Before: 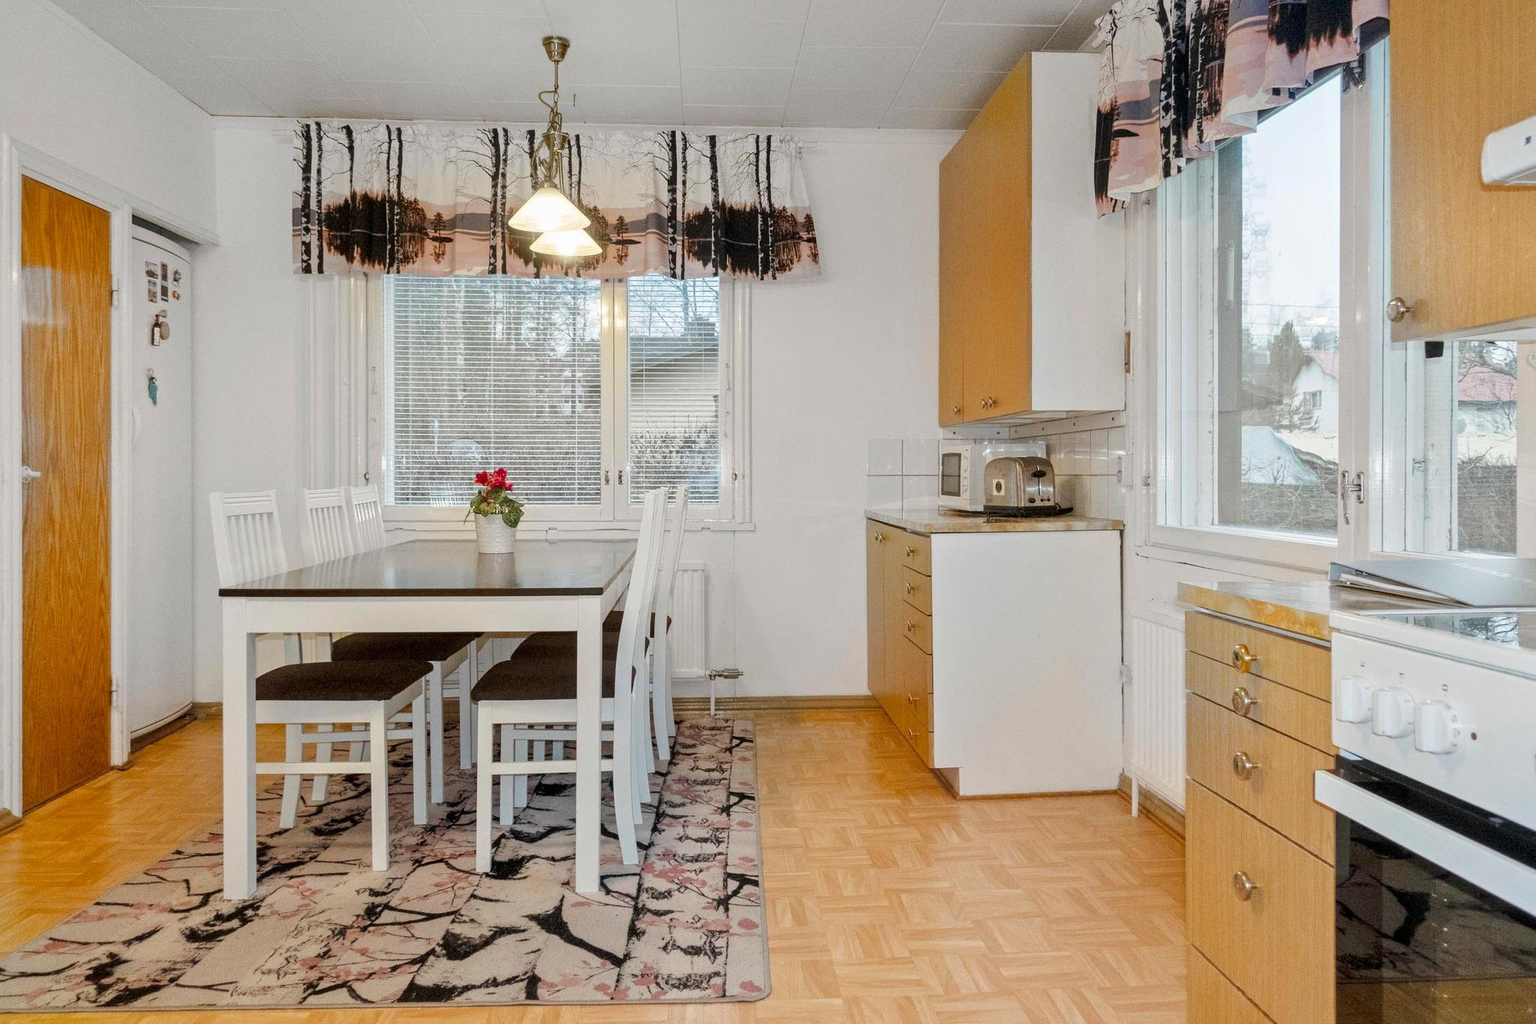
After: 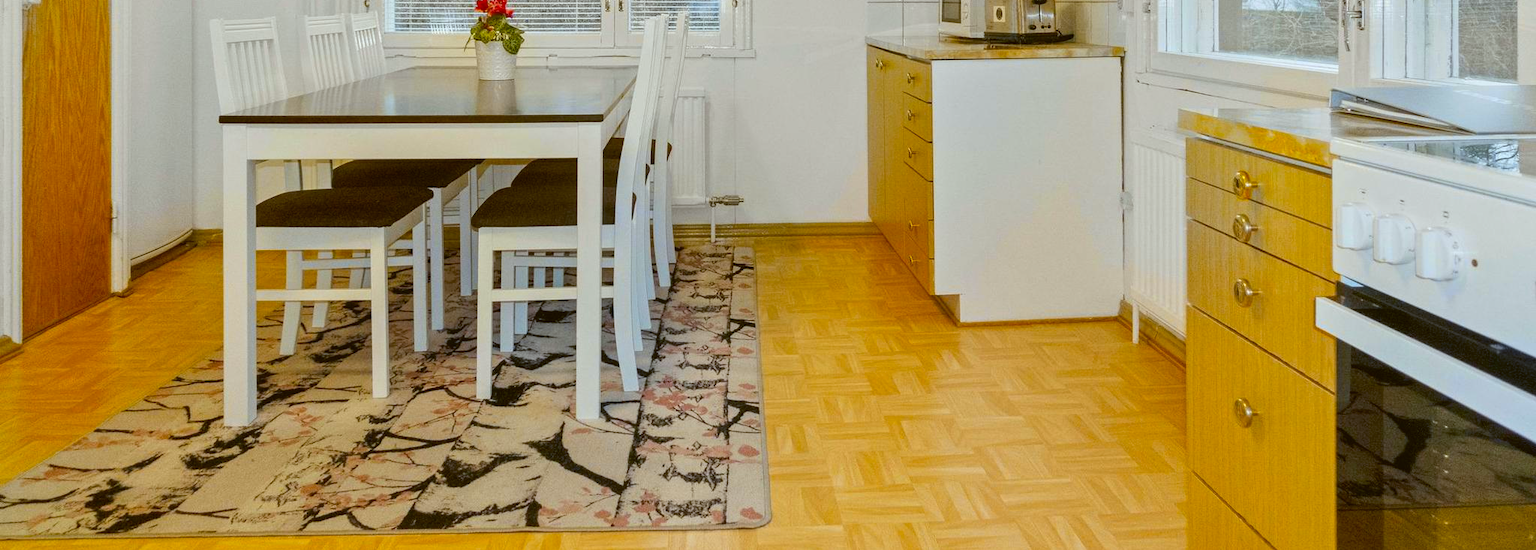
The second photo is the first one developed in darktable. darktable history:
color contrast: green-magenta contrast 1.12, blue-yellow contrast 1.95, unbound 0
crop and rotate: top 46.237%
color balance: lift [1.004, 1.002, 1.002, 0.998], gamma [1, 1.007, 1.002, 0.993], gain [1, 0.977, 1.013, 1.023], contrast -3.64%
